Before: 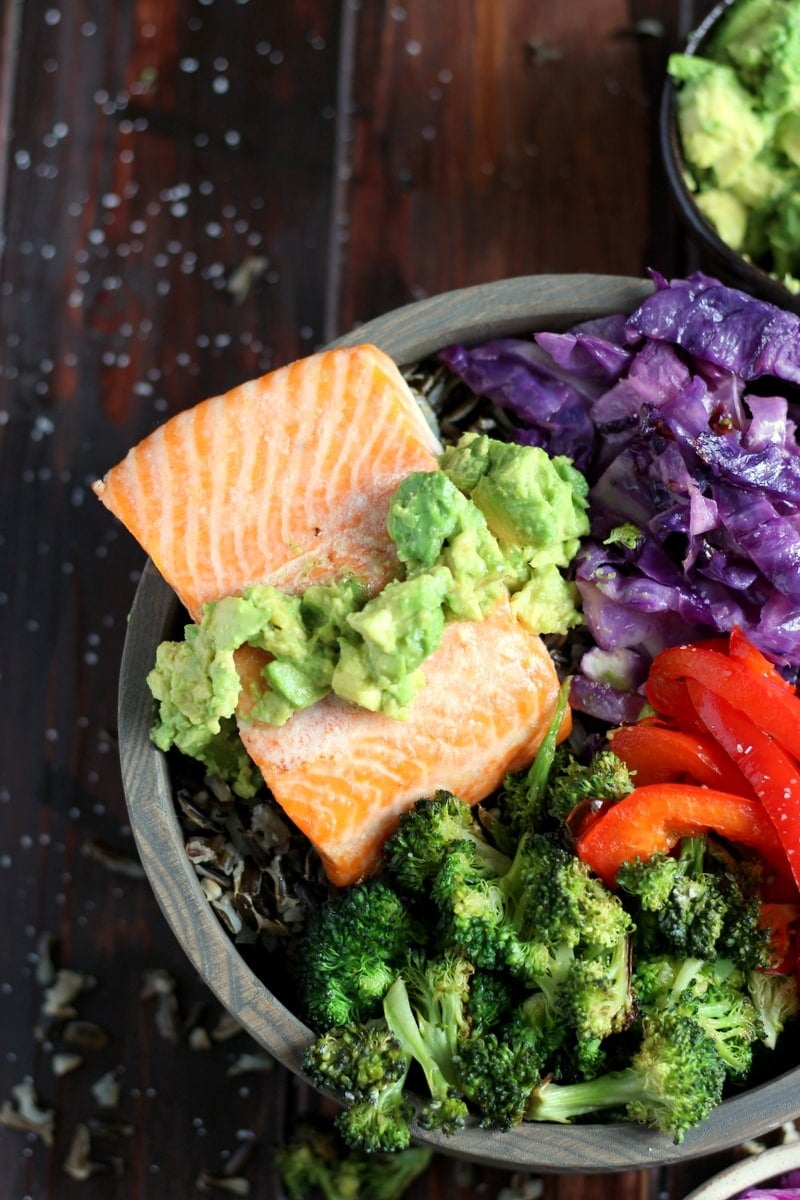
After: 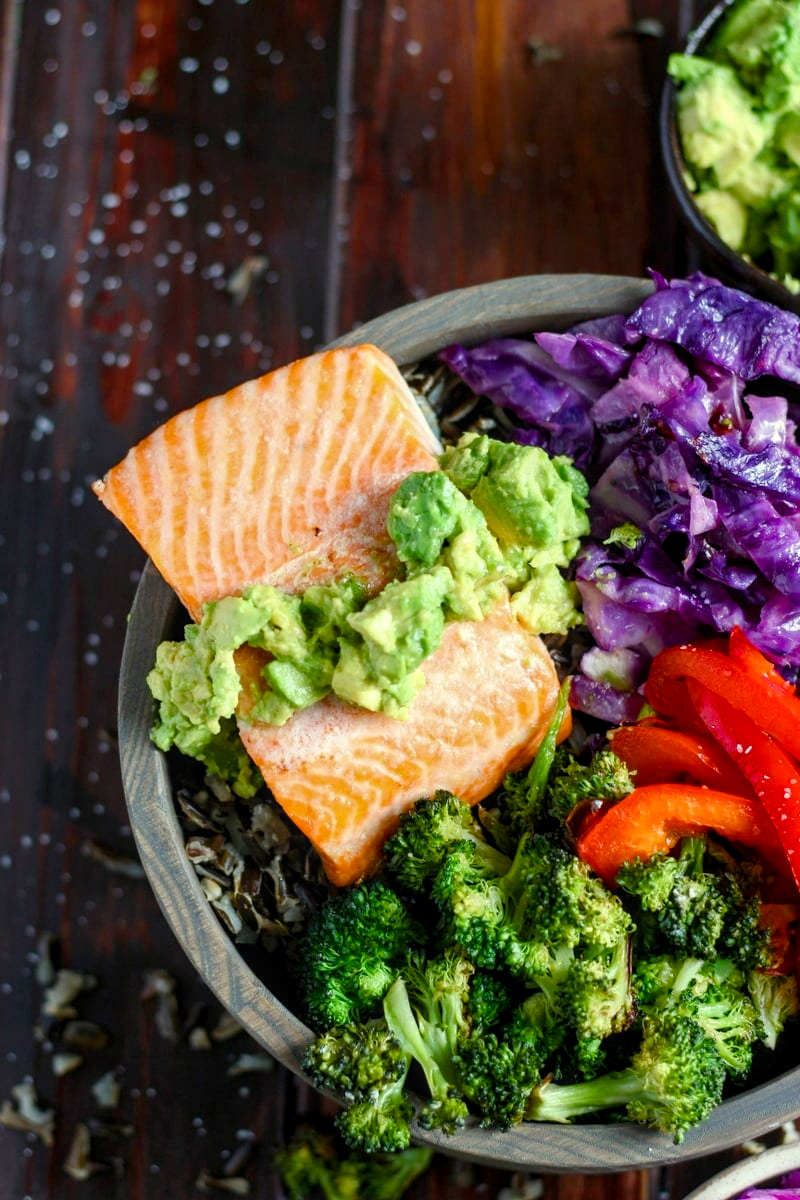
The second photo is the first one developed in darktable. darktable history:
local contrast: on, module defaults
color balance rgb: perceptual saturation grading › global saturation 27.327%, perceptual saturation grading › highlights -28.913%, perceptual saturation grading › mid-tones 15.935%, perceptual saturation grading › shadows 33.283%, global vibrance 9.749%
